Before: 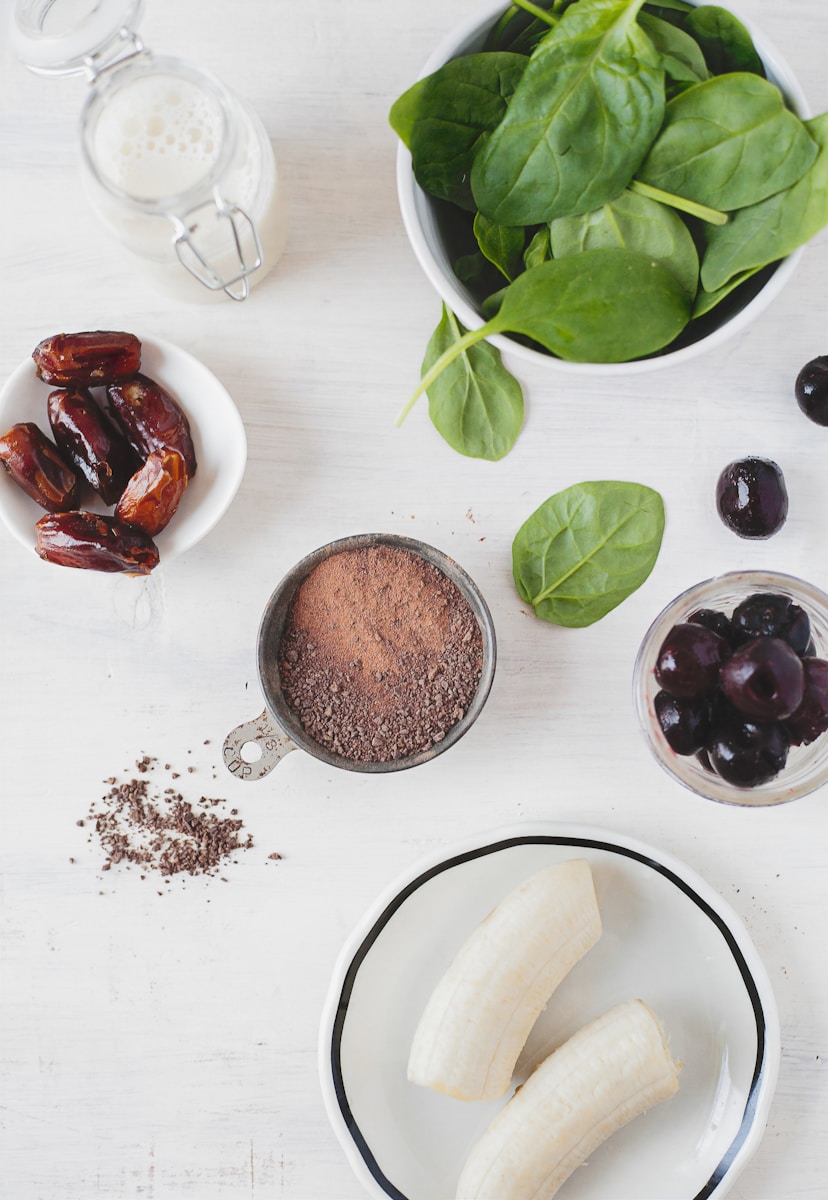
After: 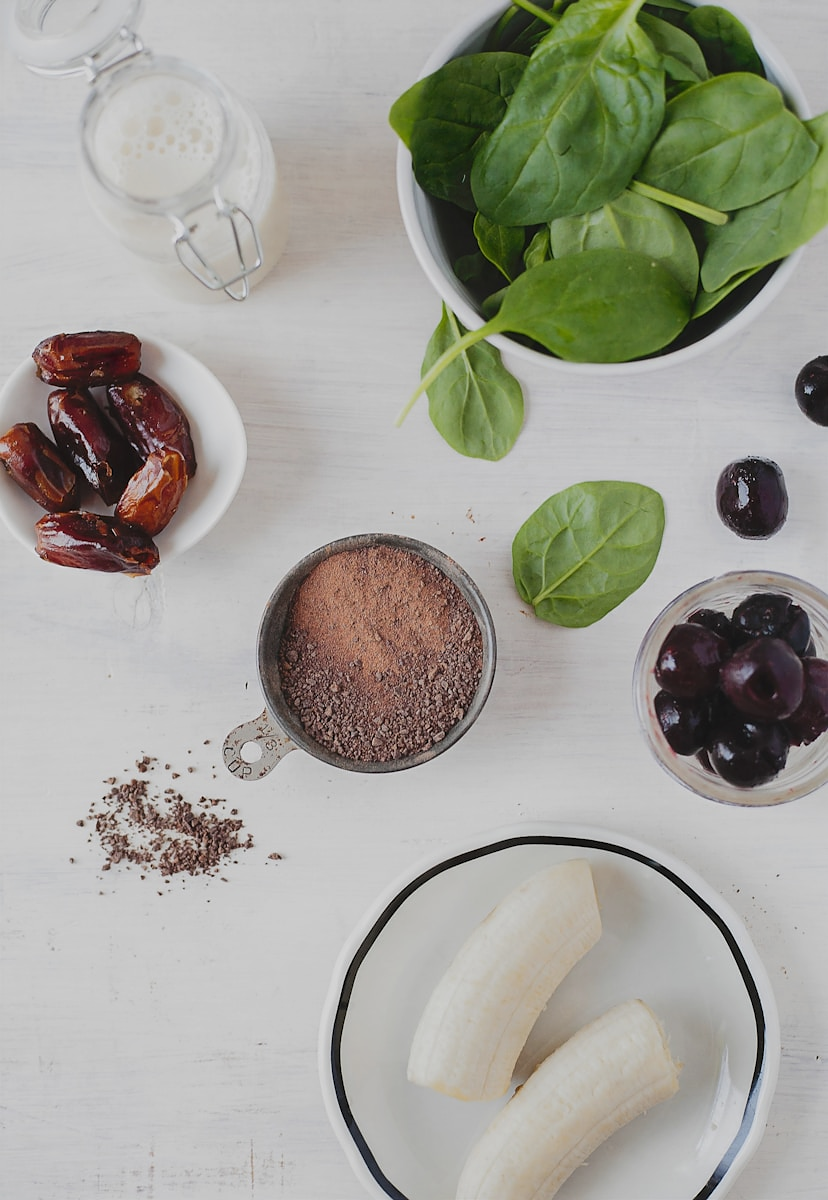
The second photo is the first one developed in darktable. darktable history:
sharpen: radius 1
exposure: exposure -0.462 EV, compensate highlight preservation false
